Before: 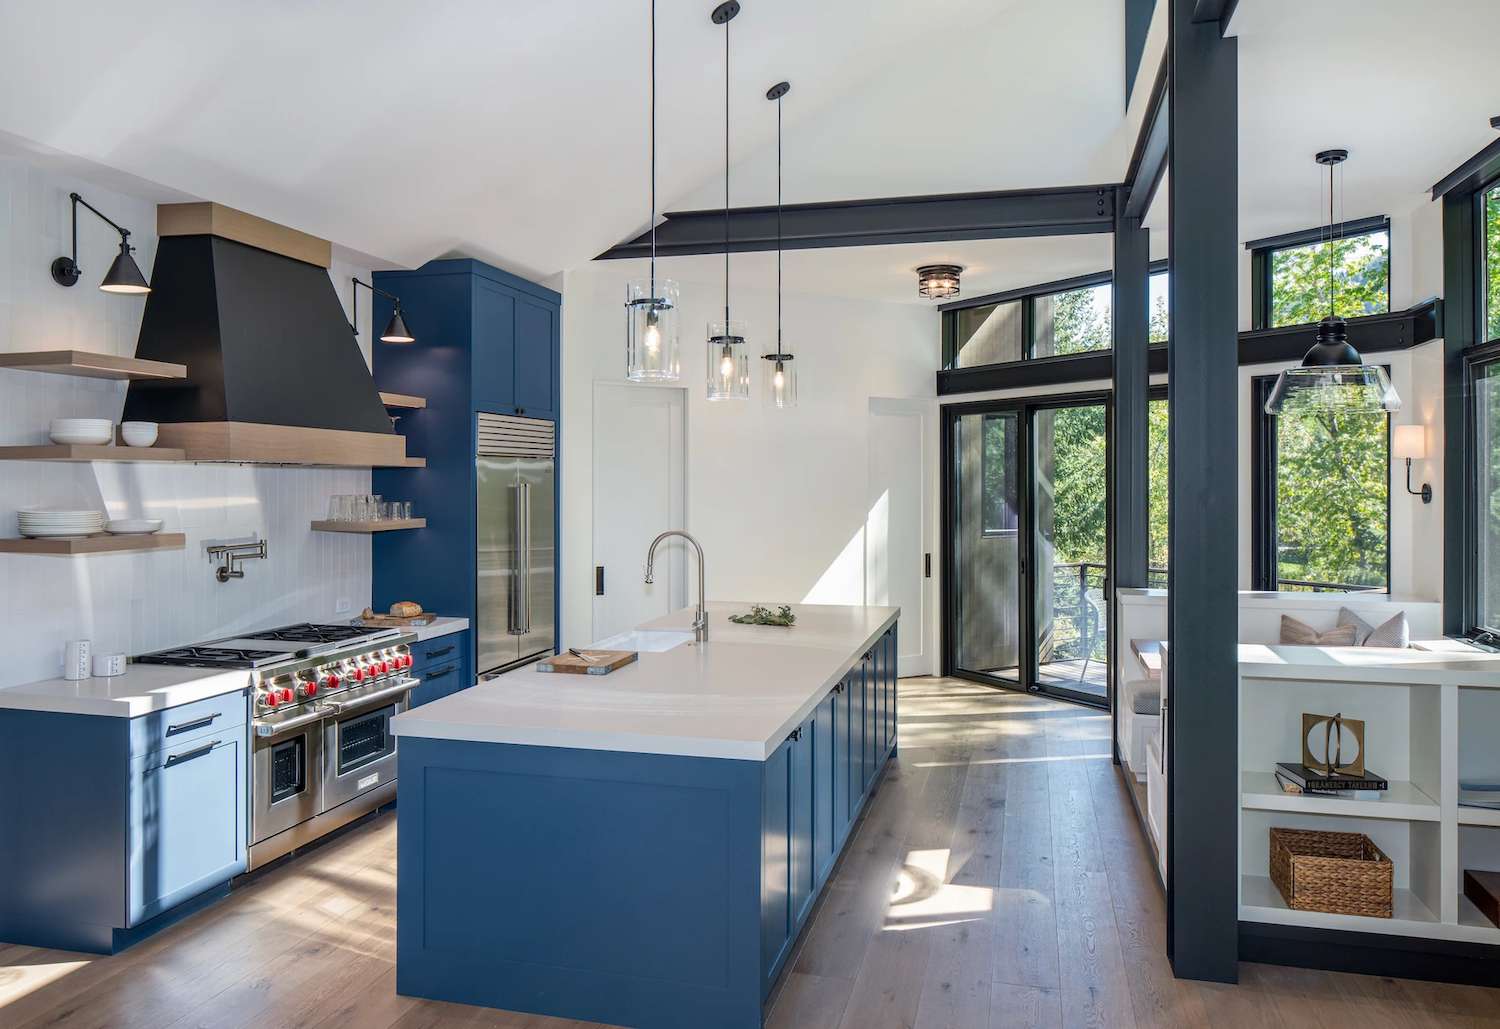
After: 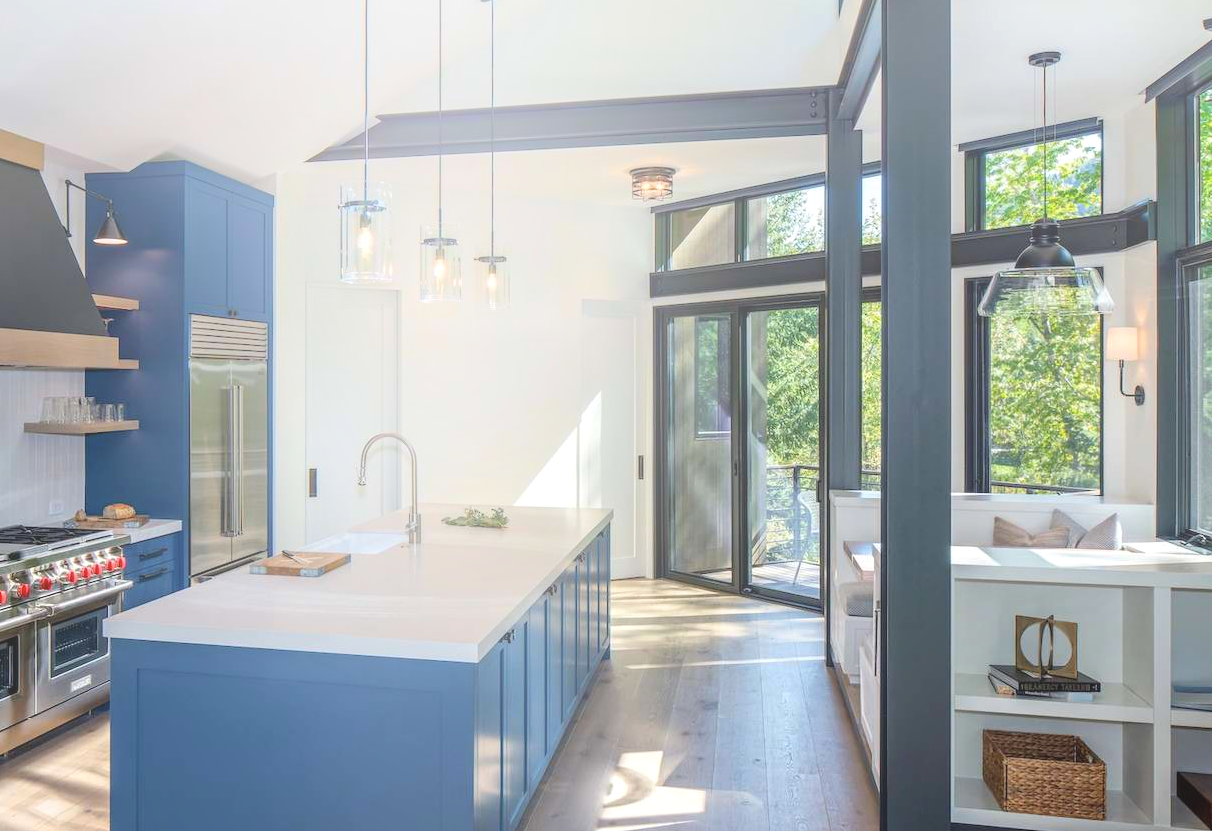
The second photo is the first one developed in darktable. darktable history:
exposure: exposure 0.131 EV, compensate highlight preservation false
crop: left 19.159%, top 9.58%, bottom 9.58%
bloom: size 38%, threshold 95%, strength 30%
